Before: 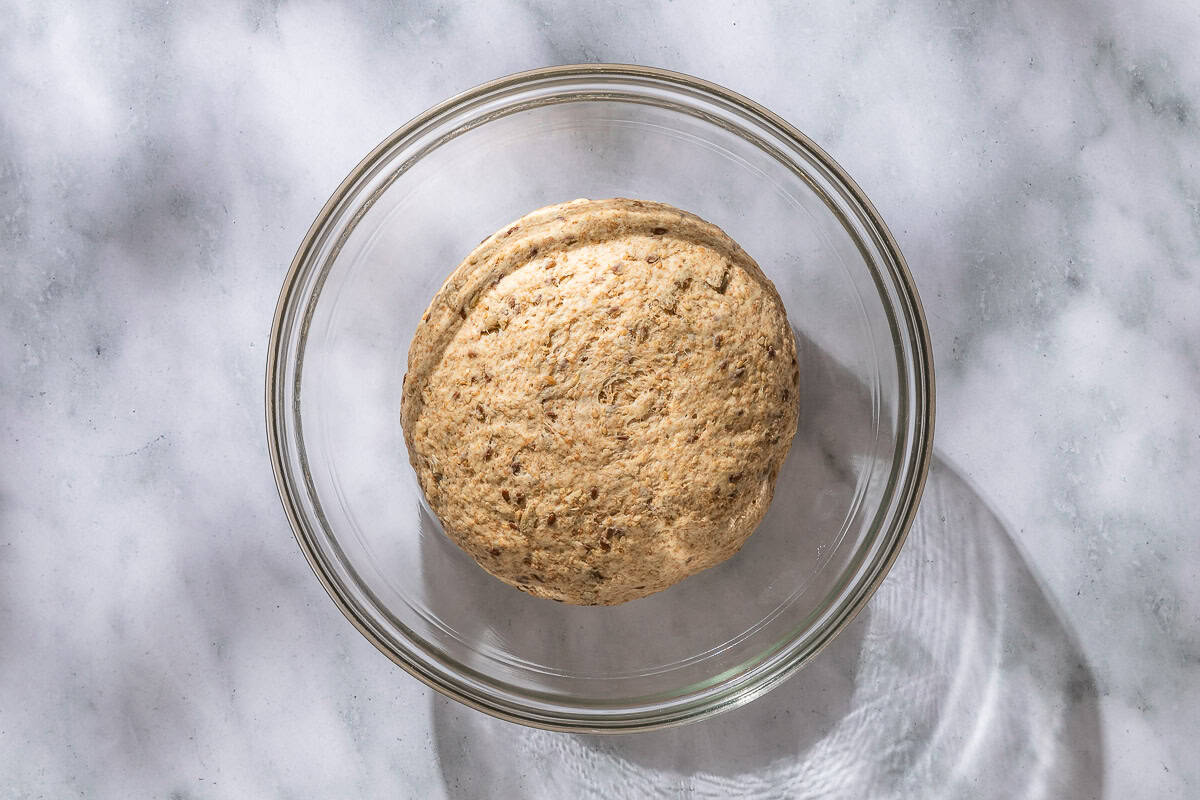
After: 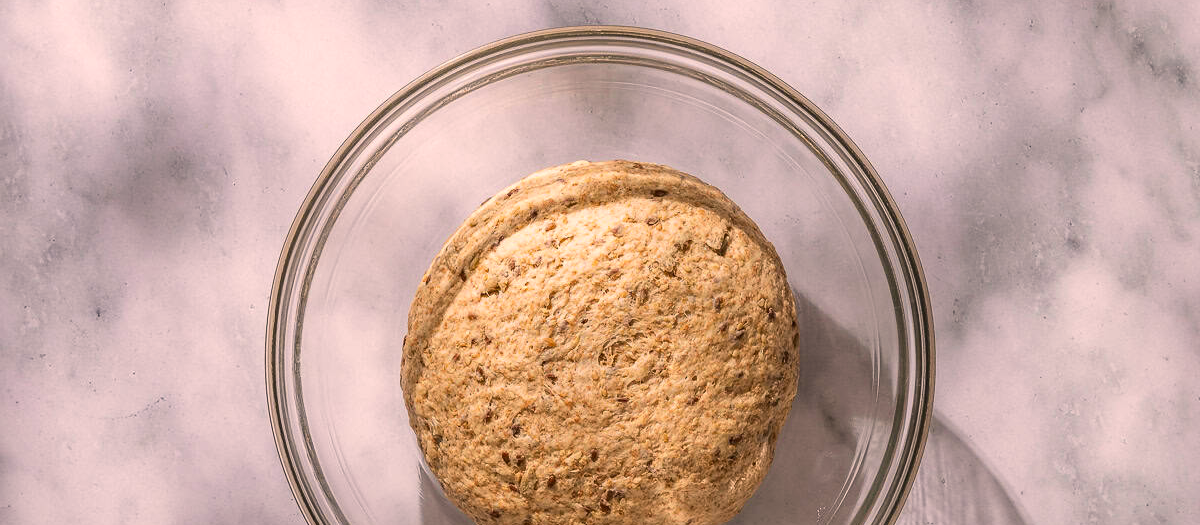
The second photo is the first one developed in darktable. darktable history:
crop and rotate: top 4.848%, bottom 29.503%
exposure: black level correction 0.016, exposure -0.009 EV
color correction: highlights a* 11.96, highlights b* 11.58
